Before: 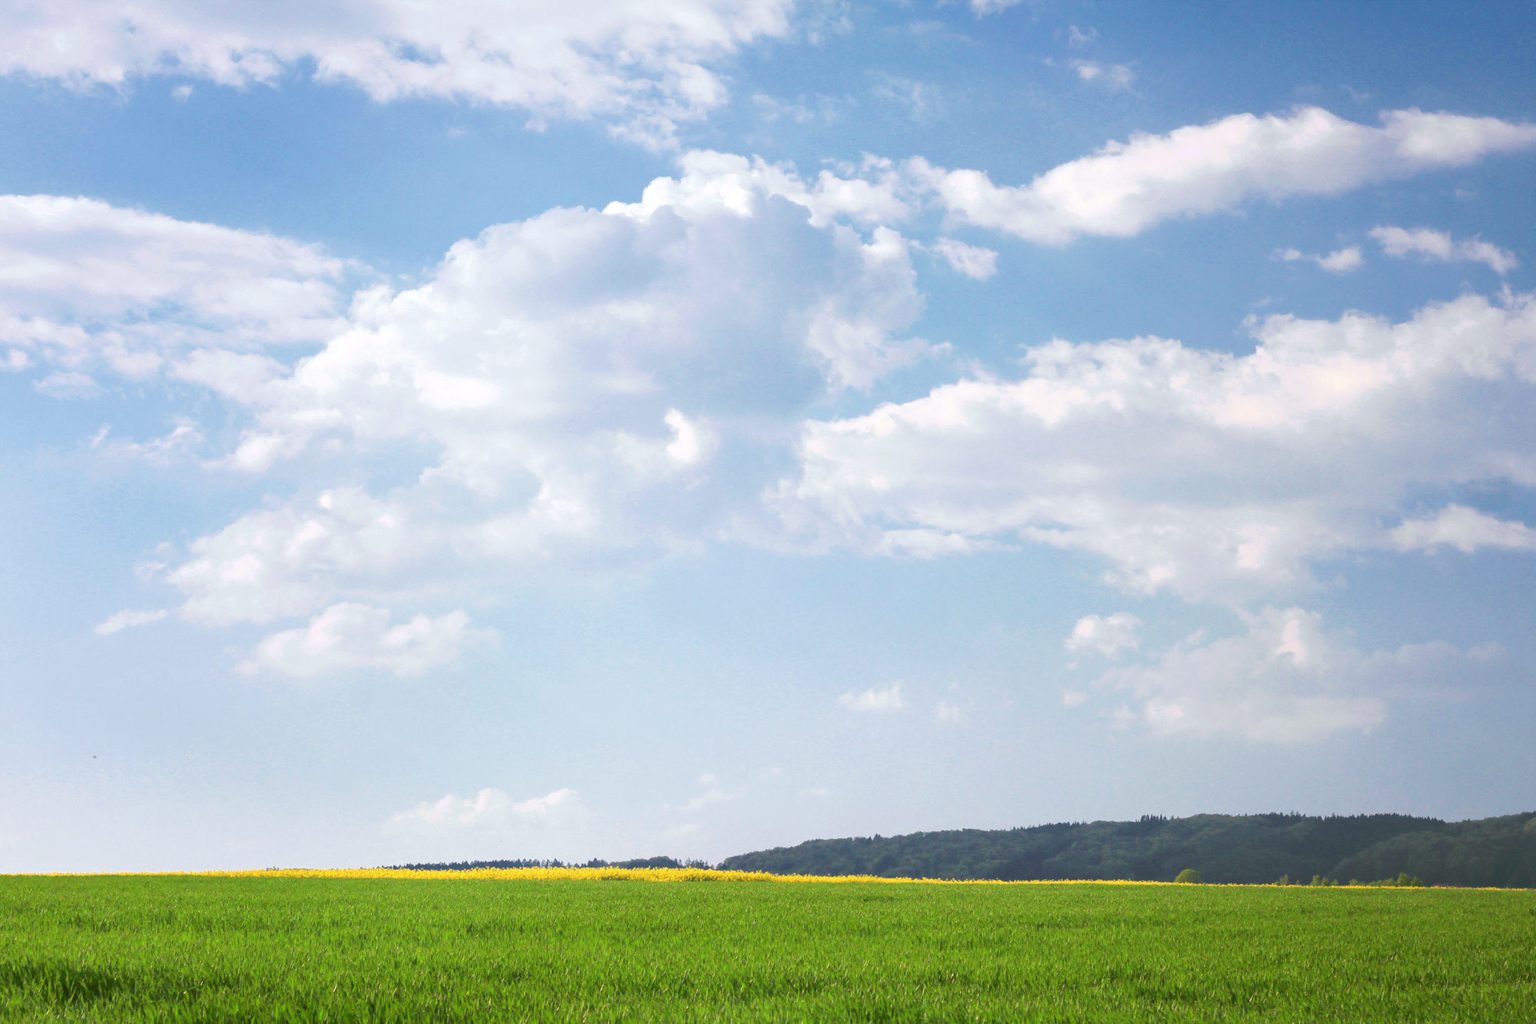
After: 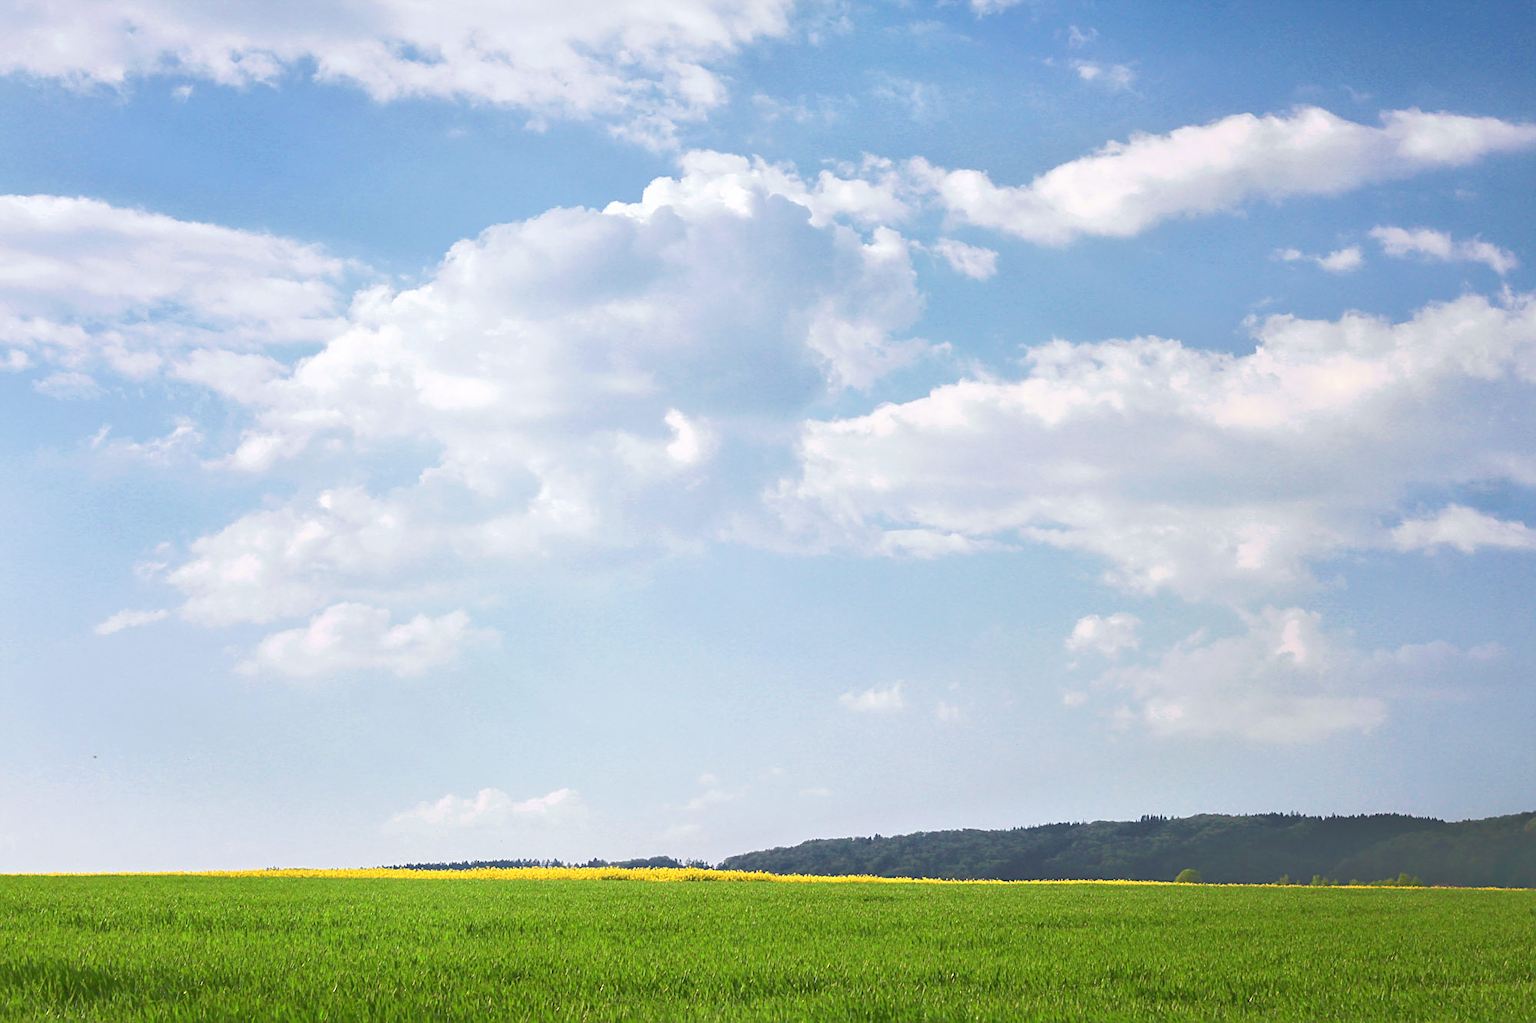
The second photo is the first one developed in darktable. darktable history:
tone equalizer: -8 EV -0.528 EV, -7 EV -0.319 EV, -6 EV -0.083 EV, -5 EV 0.413 EV, -4 EV 0.985 EV, -3 EV 0.791 EV, -2 EV -0.01 EV, -1 EV 0.14 EV, +0 EV -0.012 EV, smoothing 1
sharpen: on, module defaults
